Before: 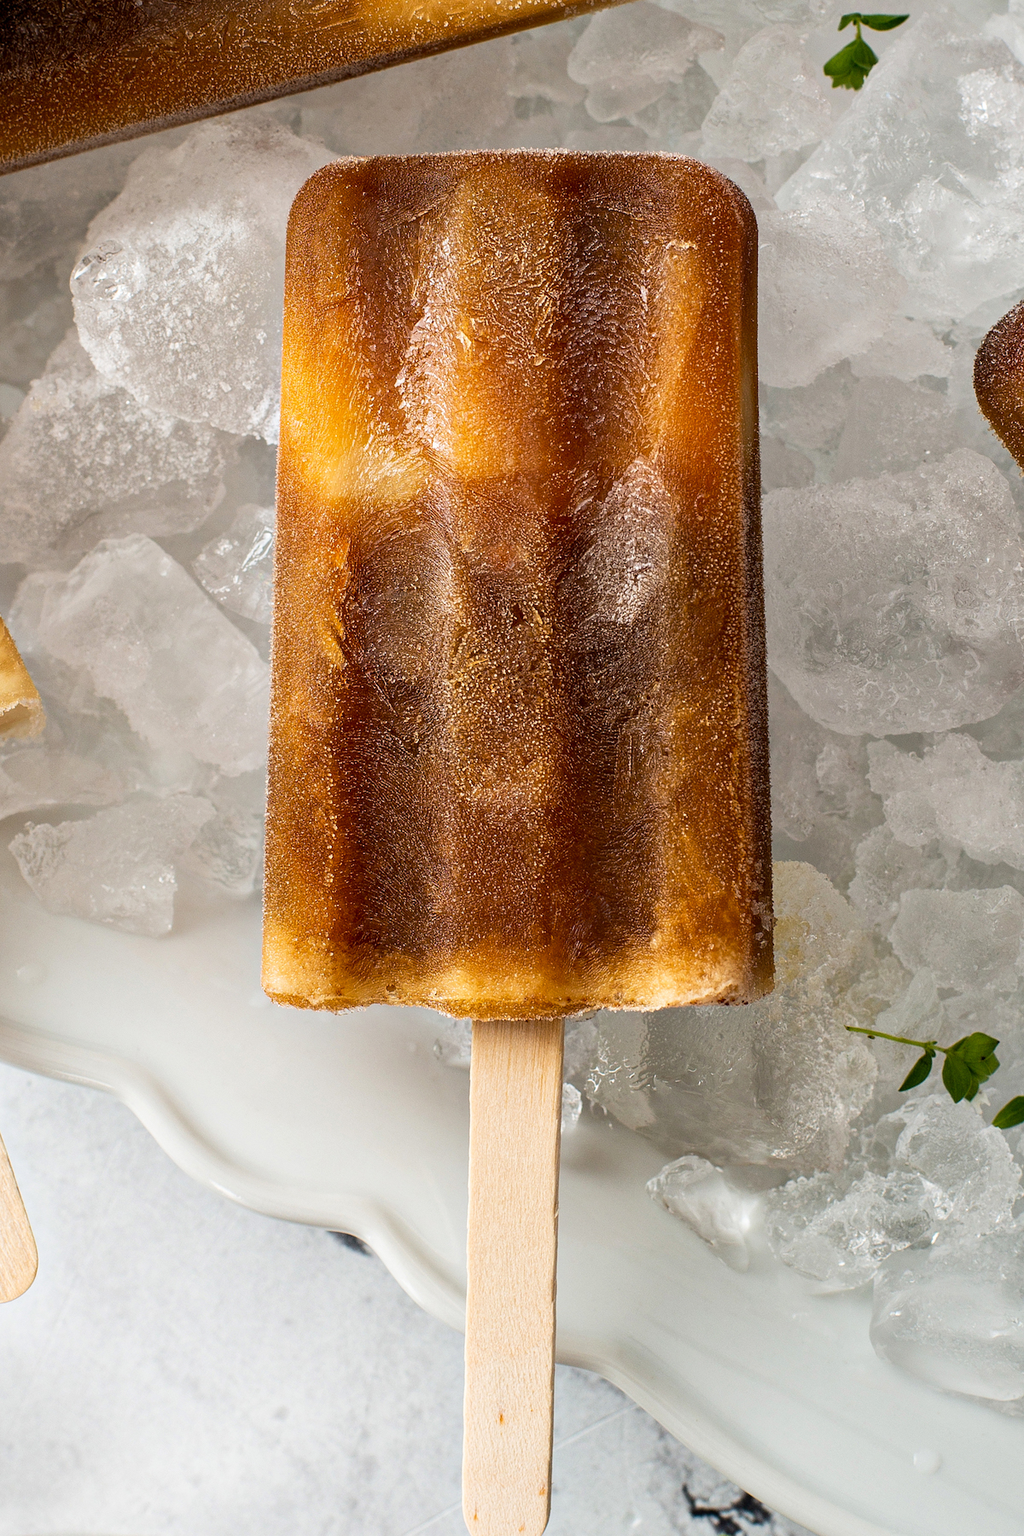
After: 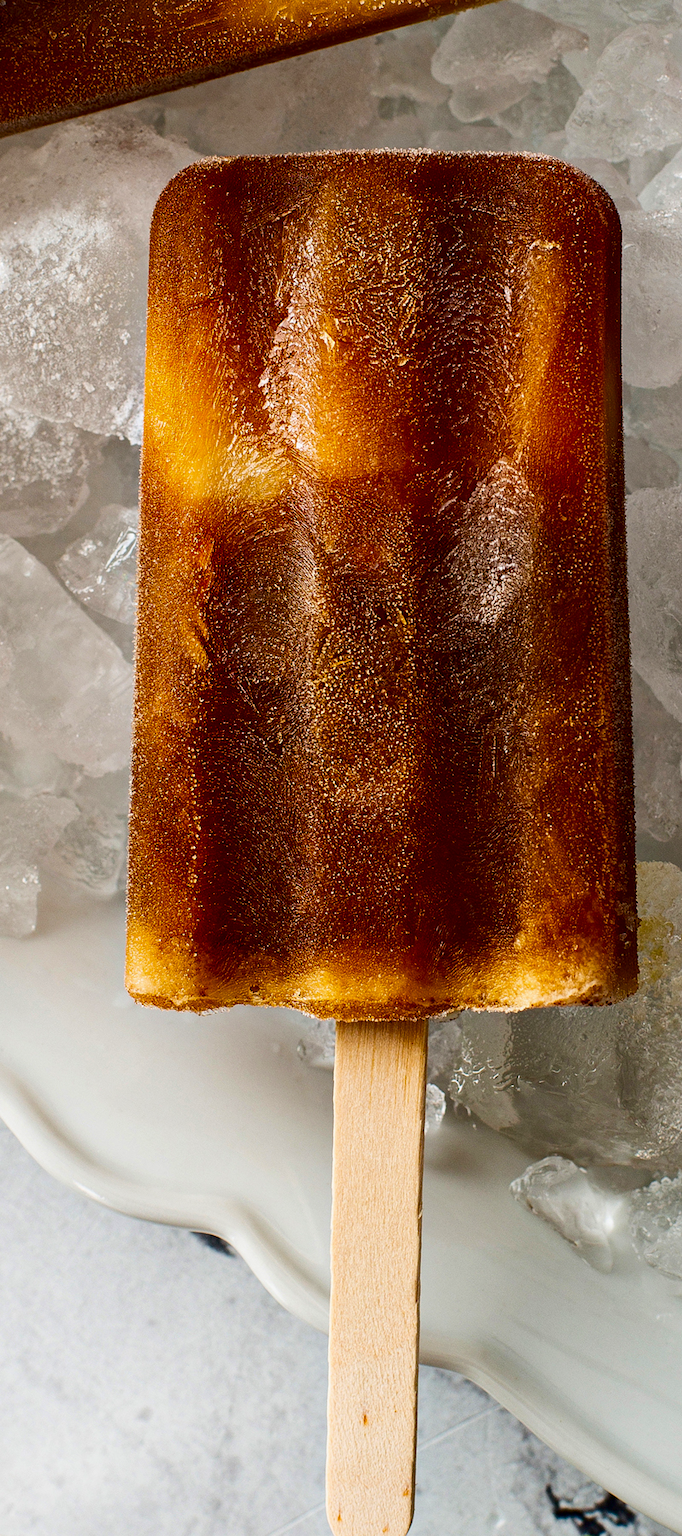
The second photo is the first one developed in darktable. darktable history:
crop and rotate: left 13.409%, right 19.924%
contrast brightness saturation: contrast 0.13, brightness -0.24, saturation 0.14
color balance rgb: linear chroma grading › shadows -8%, linear chroma grading › global chroma 10%, perceptual saturation grading › global saturation 2%, perceptual saturation grading › highlights -2%, perceptual saturation grading › mid-tones 4%, perceptual saturation grading › shadows 8%, perceptual brilliance grading › global brilliance 2%, perceptual brilliance grading › highlights -4%, global vibrance 16%, saturation formula JzAzBz (2021)
